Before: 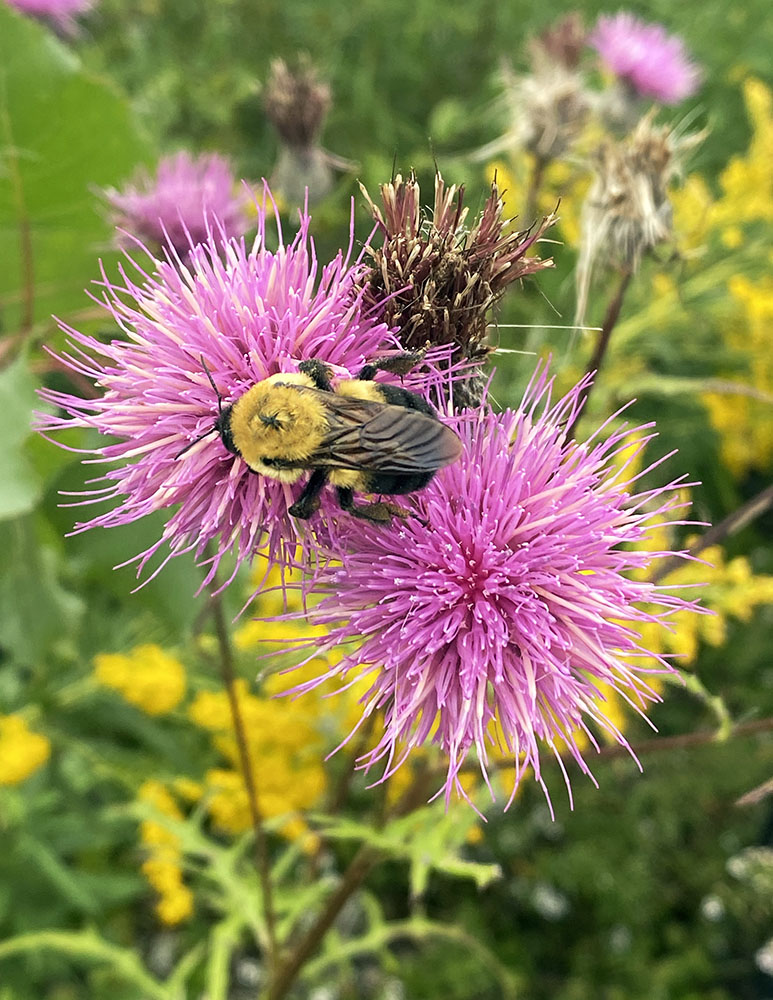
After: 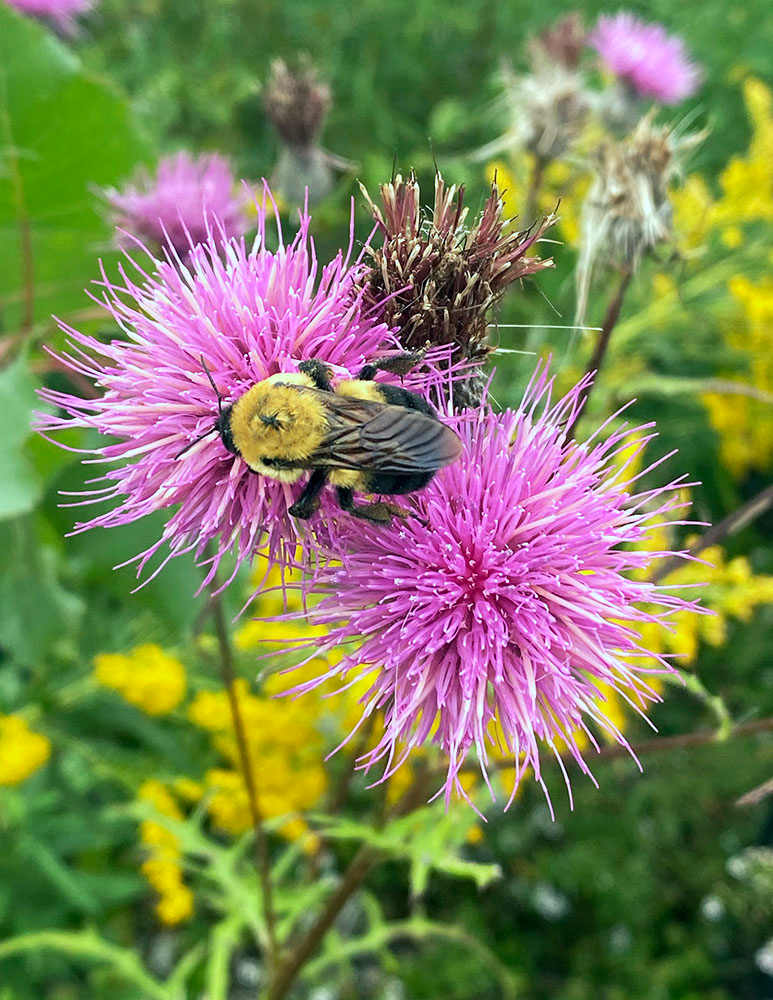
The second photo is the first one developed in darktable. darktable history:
color calibration: illuminant F (fluorescent), F source F9 (Cool White Deluxe 4150 K) – high CRI, x 0.374, y 0.373, temperature 4158.87 K
